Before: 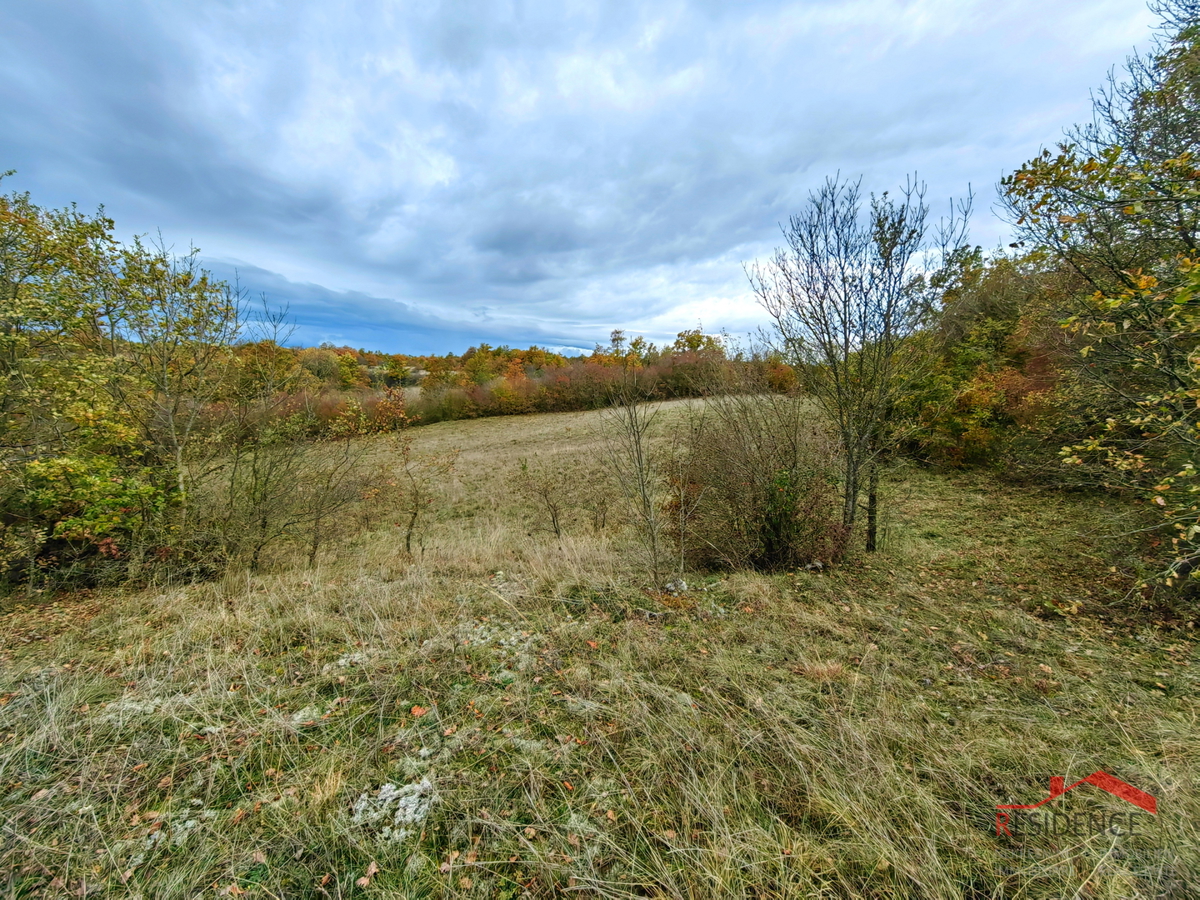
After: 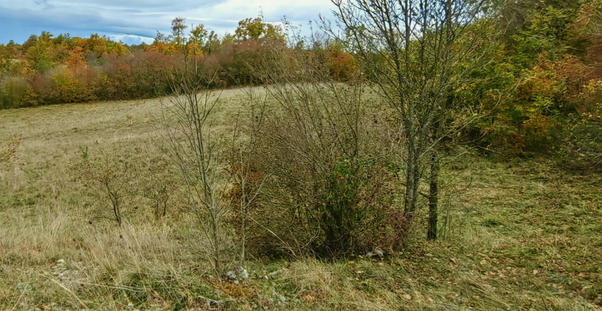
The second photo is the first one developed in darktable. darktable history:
crop: left 36.607%, top 34.735%, right 13.146%, bottom 30.611%
color balance: mode lift, gamma, gain (sRGB), lift [1.04, 1, 1, 0.97], gamma [1.01, 1, 1, 0.97], gain [0.96, 1, 1, 0.97]
